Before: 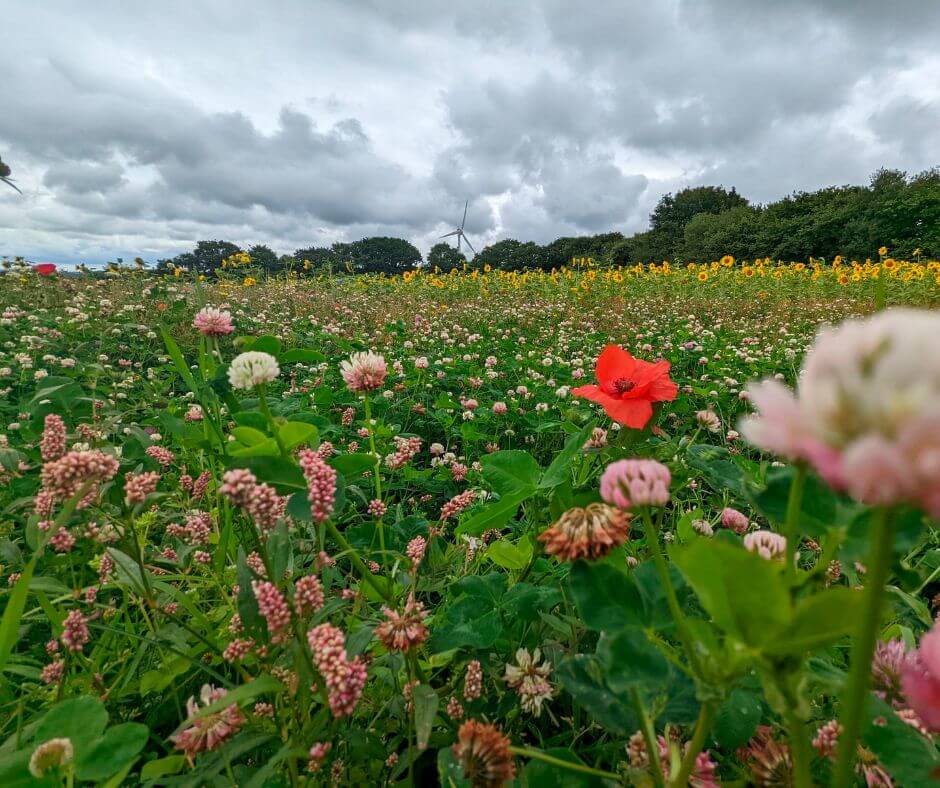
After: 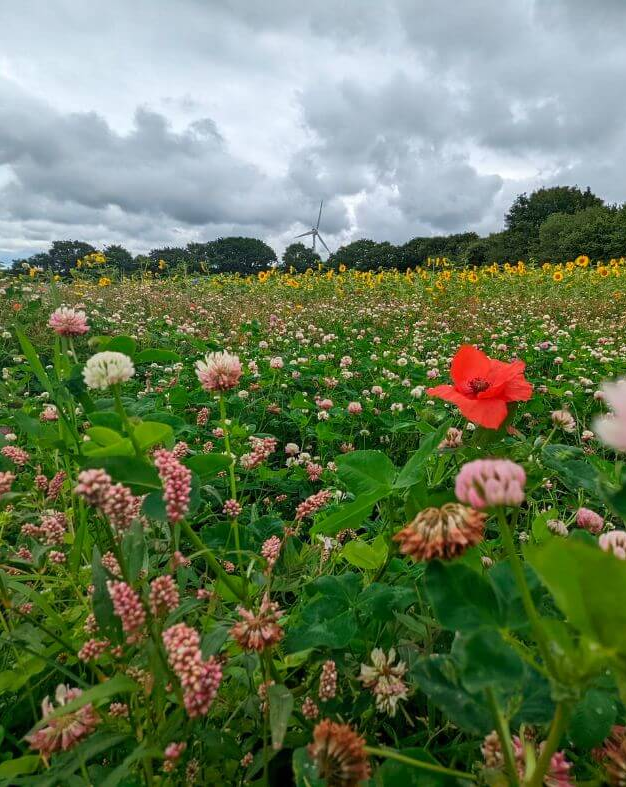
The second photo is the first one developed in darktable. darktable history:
crop and rotate: left 15.589%, right 17.81%
